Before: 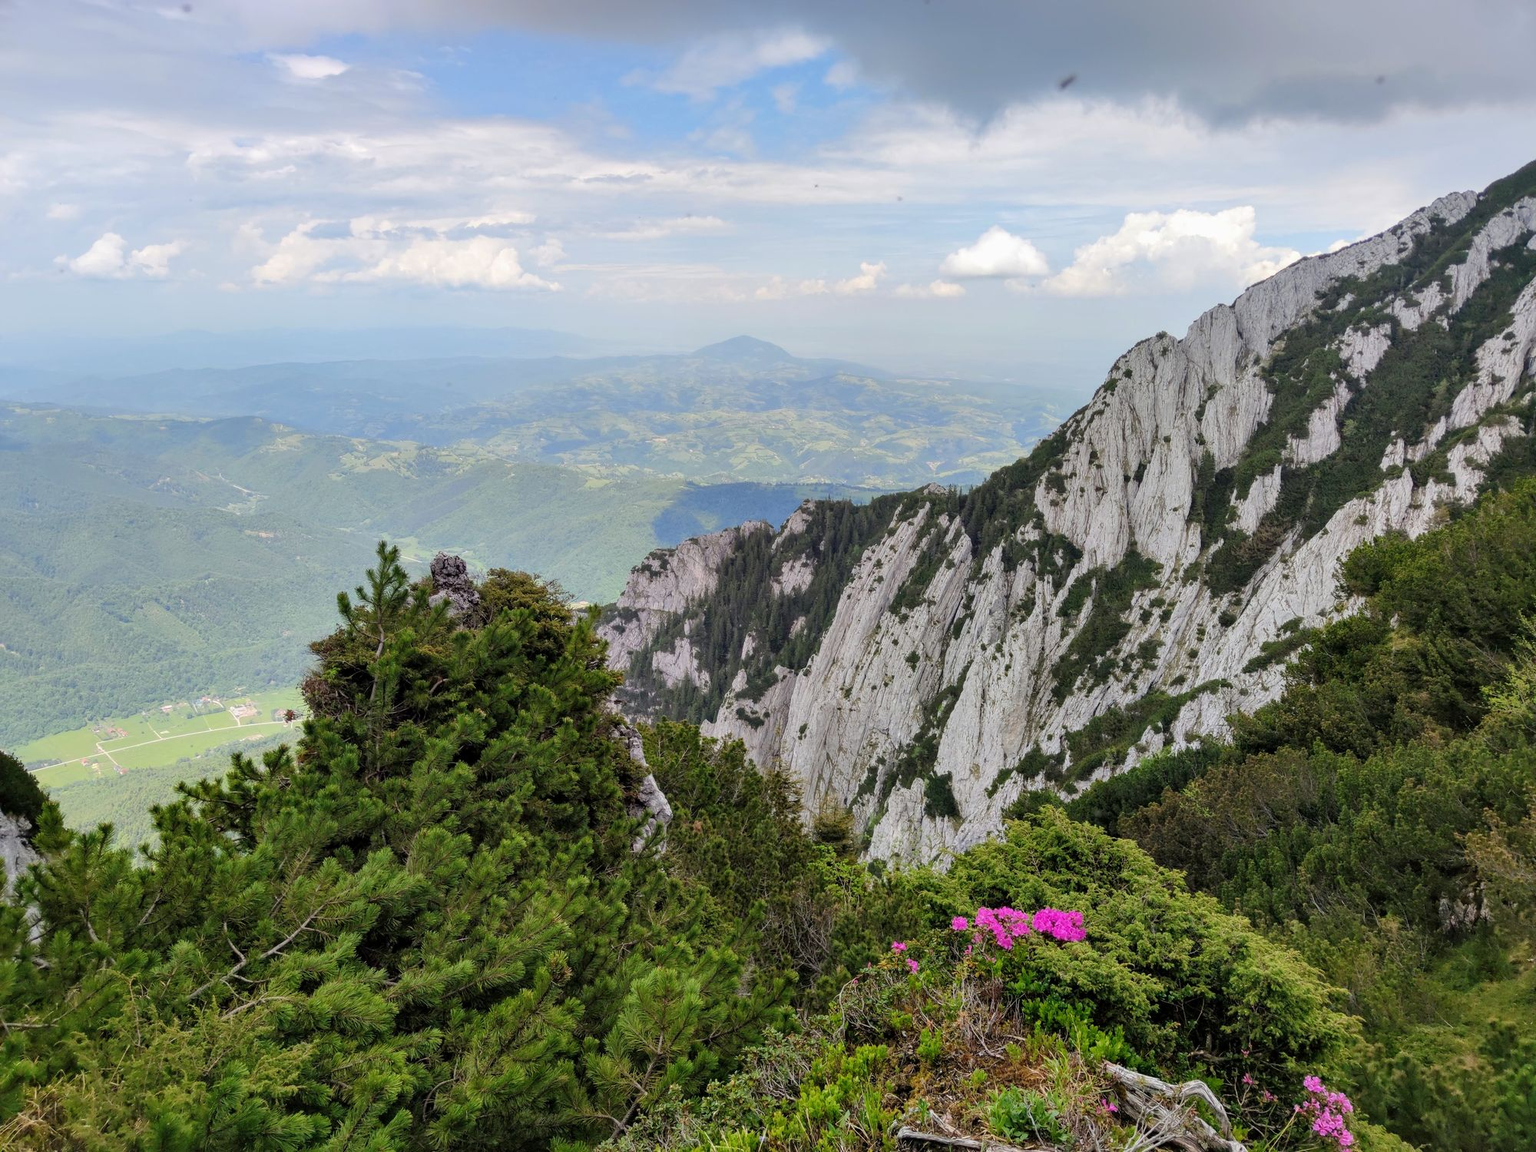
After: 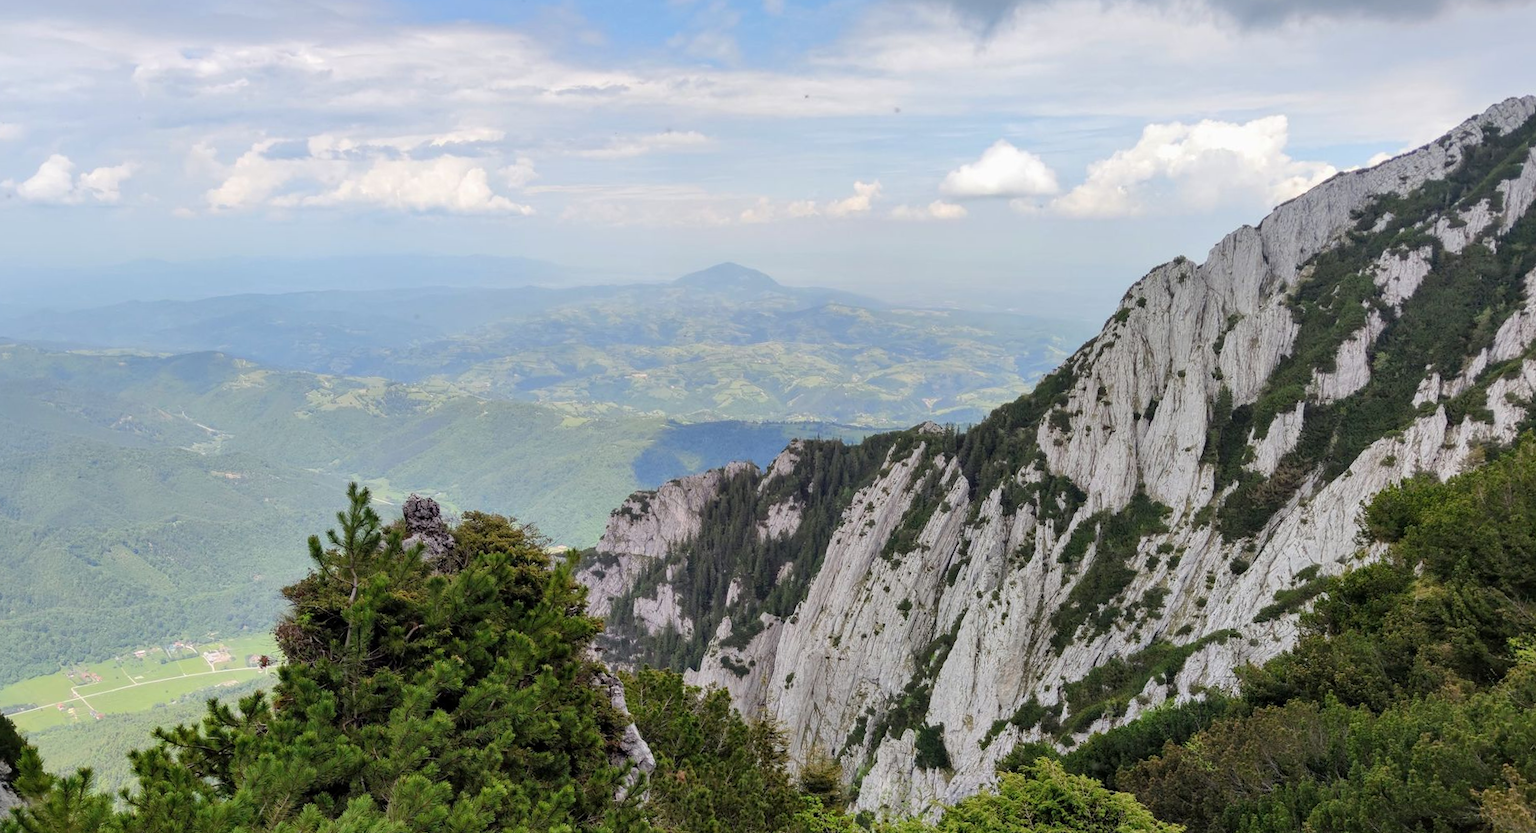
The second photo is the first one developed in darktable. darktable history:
rotate and perspective: rotation 0.074°, lens shift (vertical) 0.096, lens shift (horizontal) -0.041, crop left 0.043, crop right 0.952, crop top 0.024, crop bottom 0.979
crop and rotate: top 8.293%, bottom 20.996%
